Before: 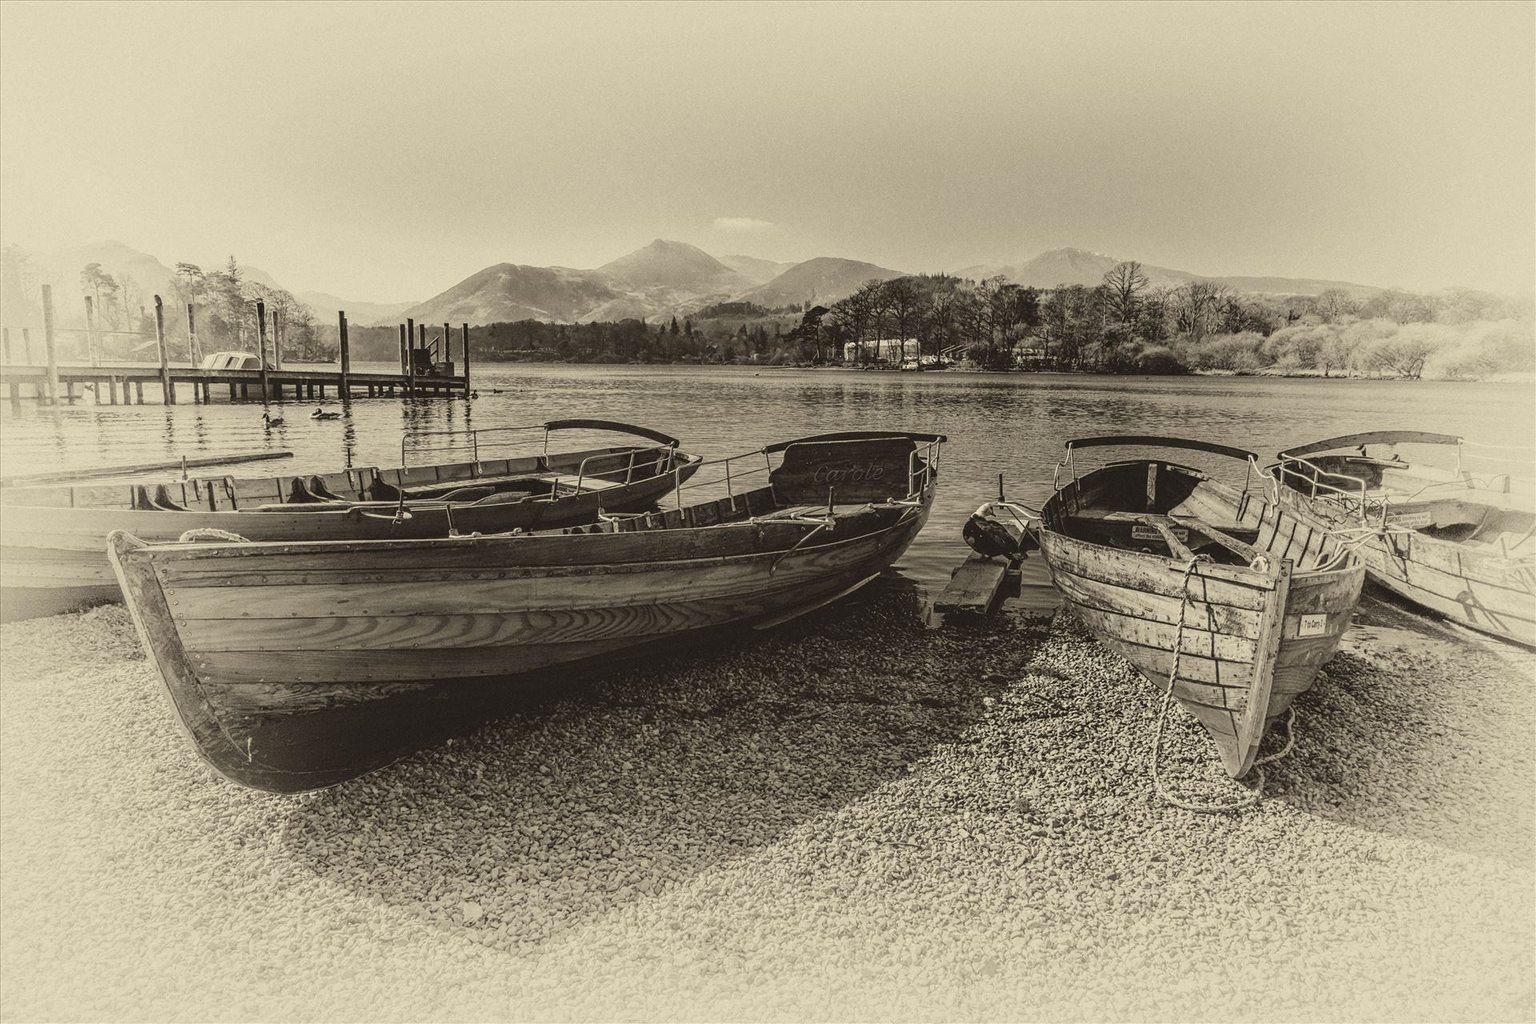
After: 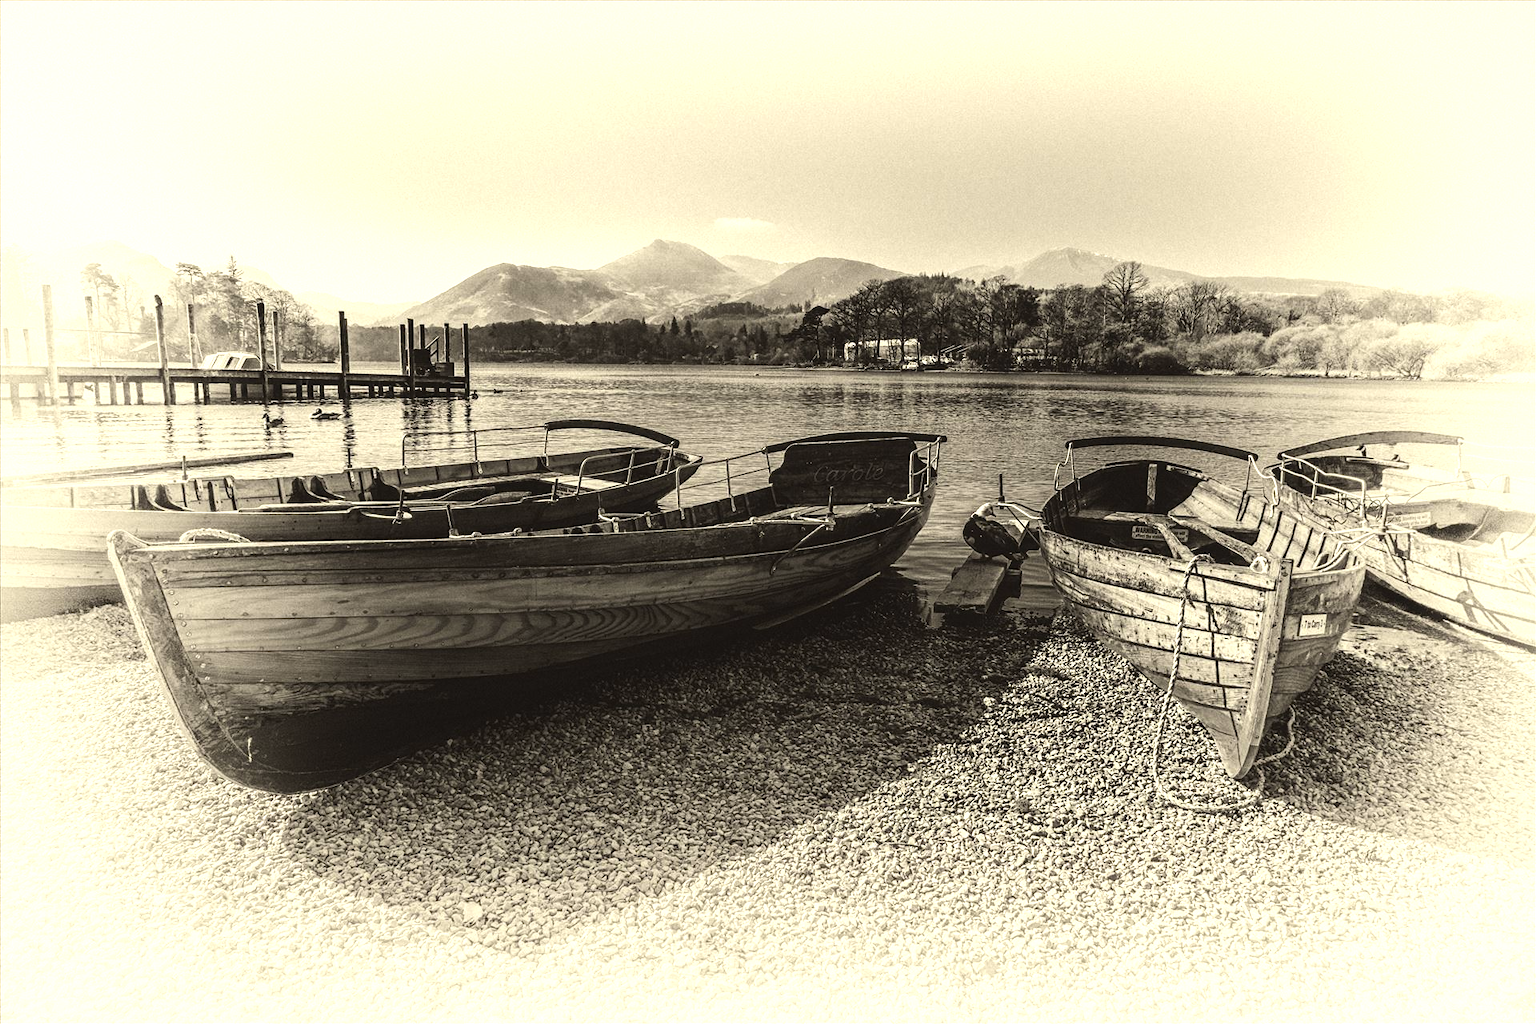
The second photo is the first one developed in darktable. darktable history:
tone equalizer: -8 EV -1.06 EV, -7 EV -1 EV, -6 EV -0.849 EV, -5 EV -0.572 EV, -3 EV 0.552 EV, -2 EV 0.843 EV, -1 EV 0.997 EV, +0 EV 1.07 EV, edges refinement/feathering 500, mask exposure compensation -1.57 EV, preserve details guided filter
